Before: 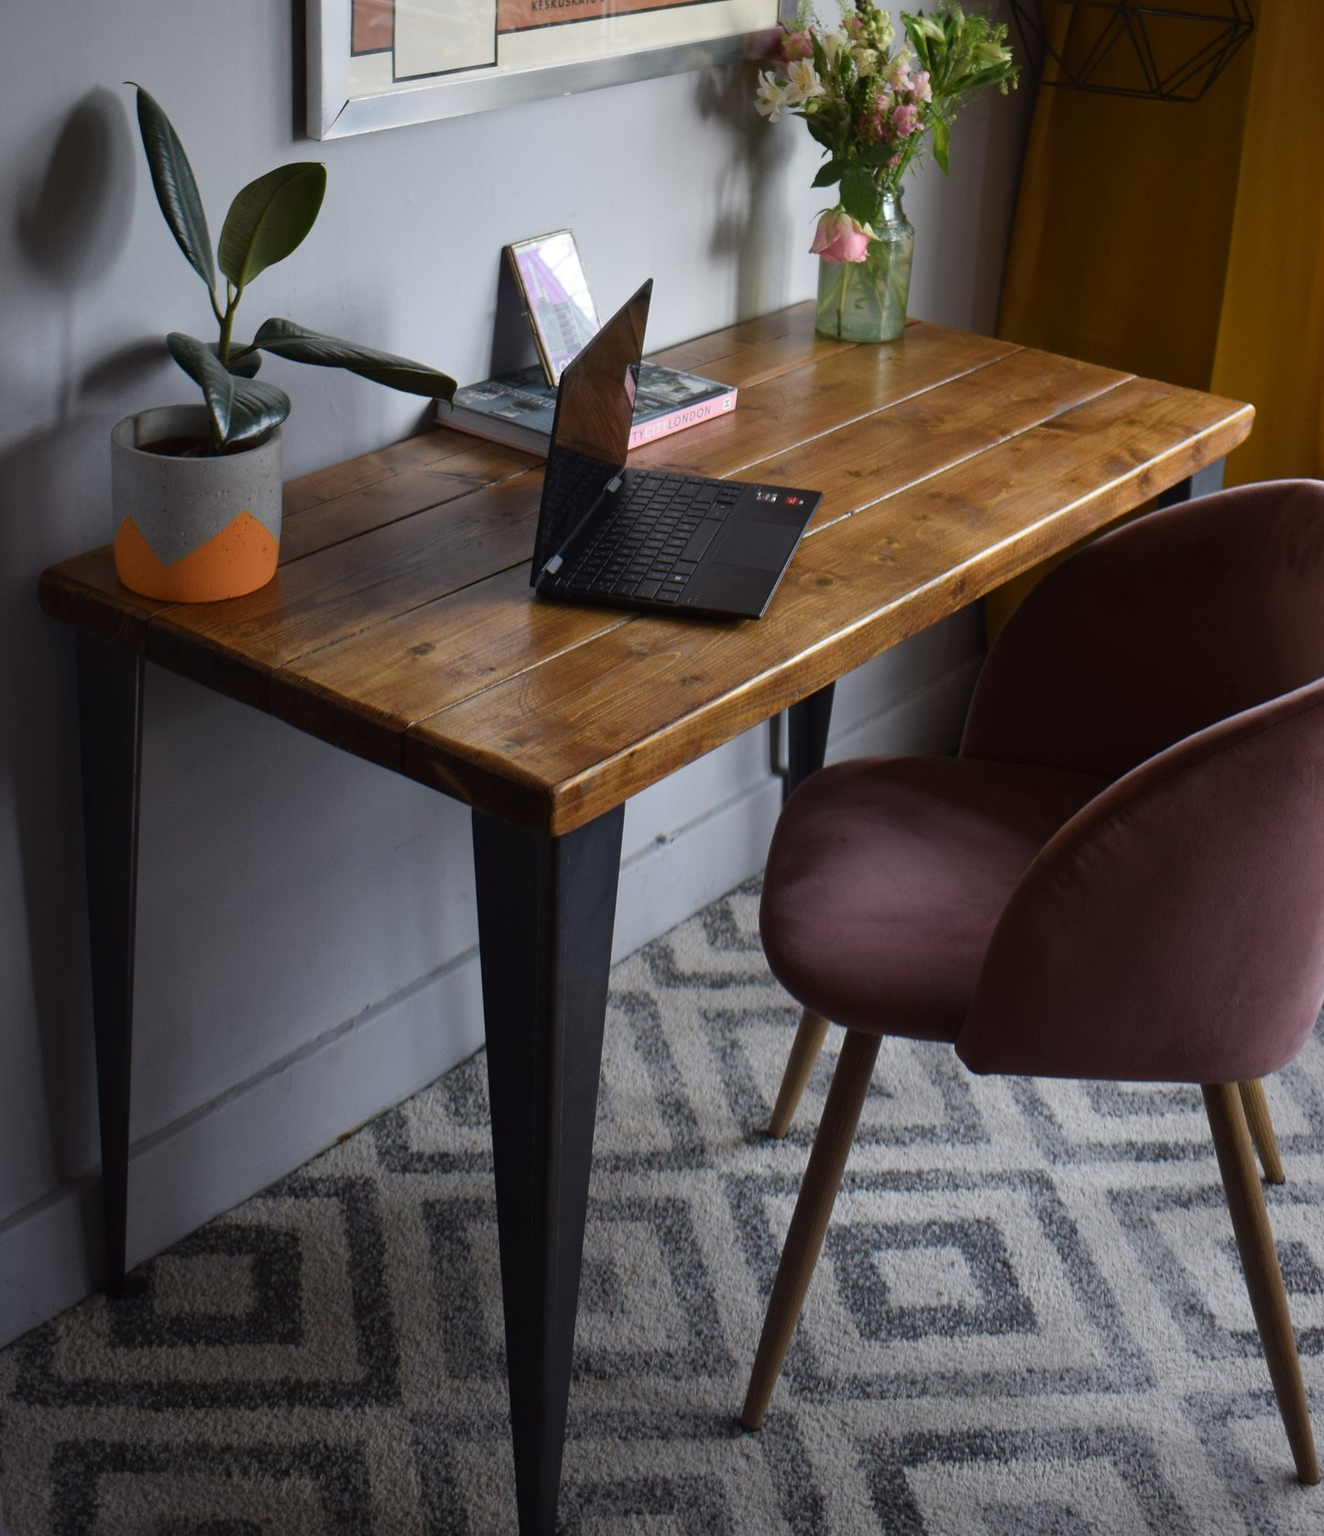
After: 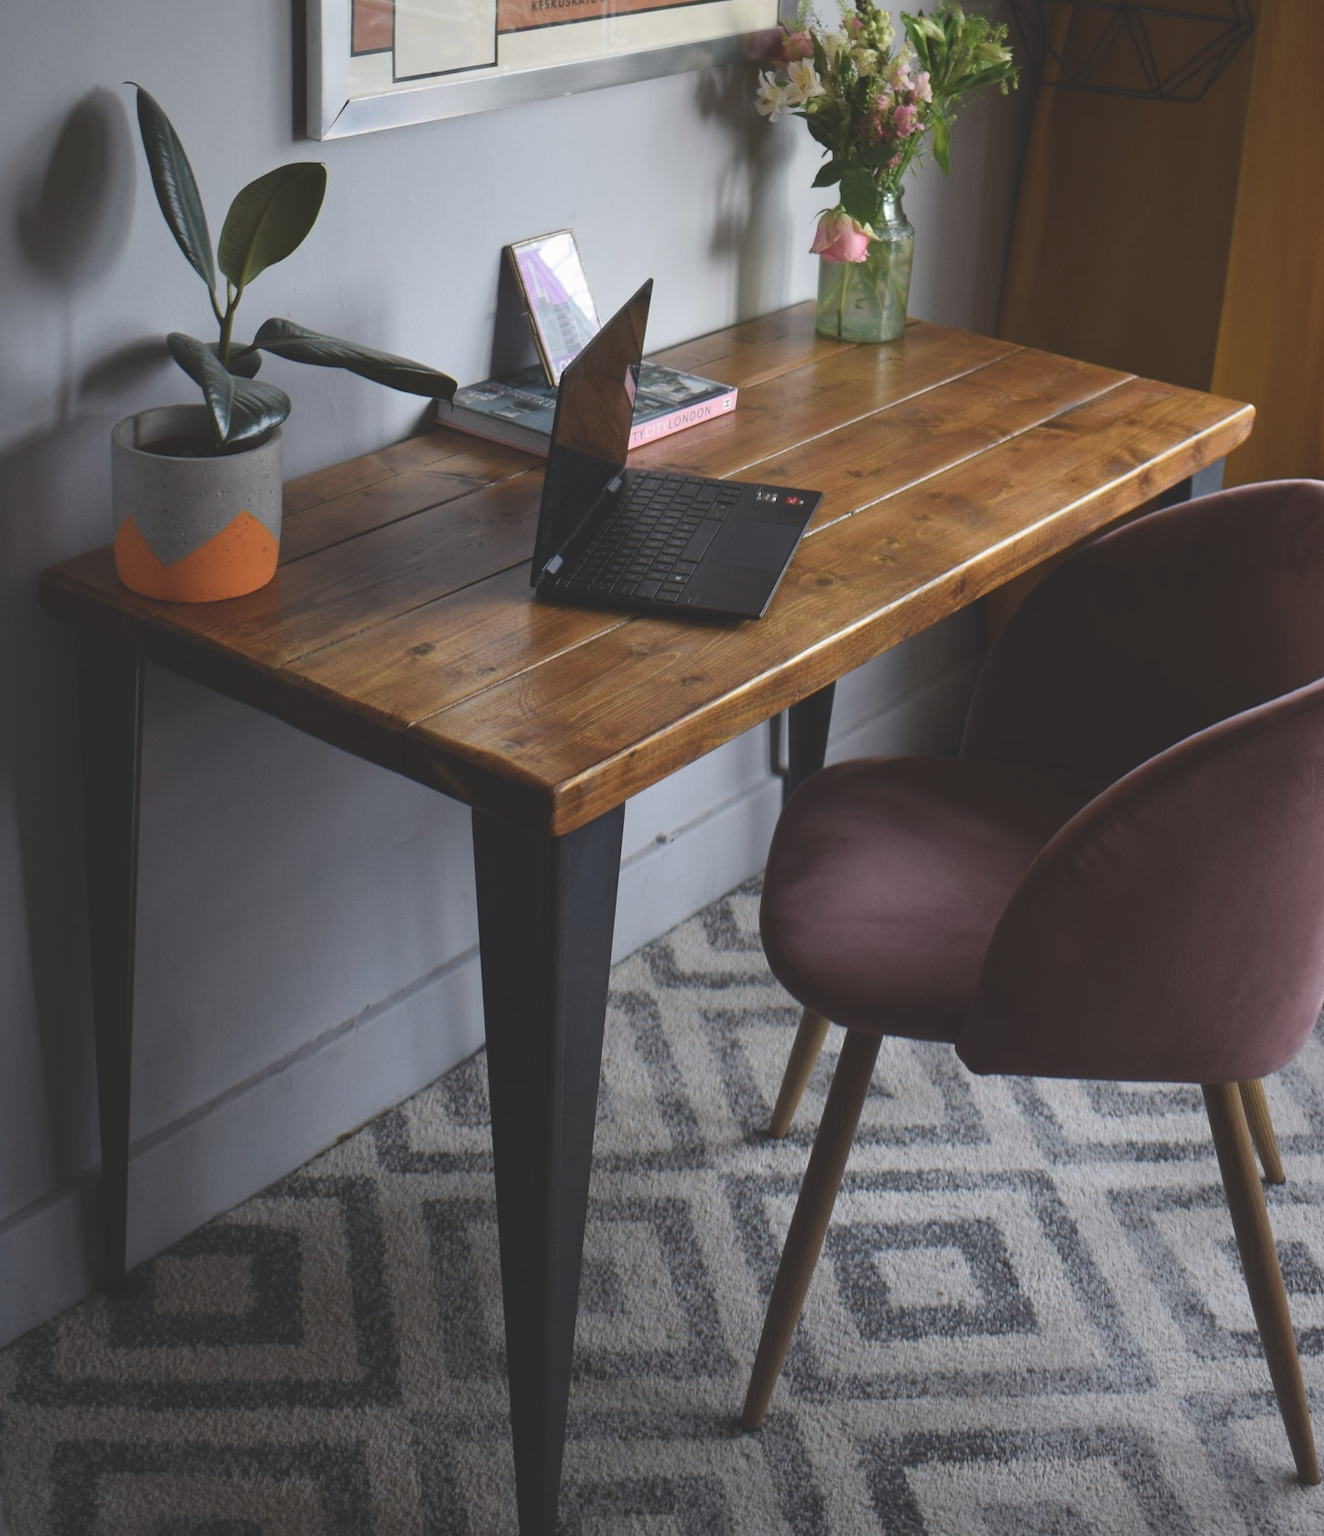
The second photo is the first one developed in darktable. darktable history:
exposure: black level correction -0.022, exposure -0.031 EV, compensate exposure bias true, compensate highlight preservation false
